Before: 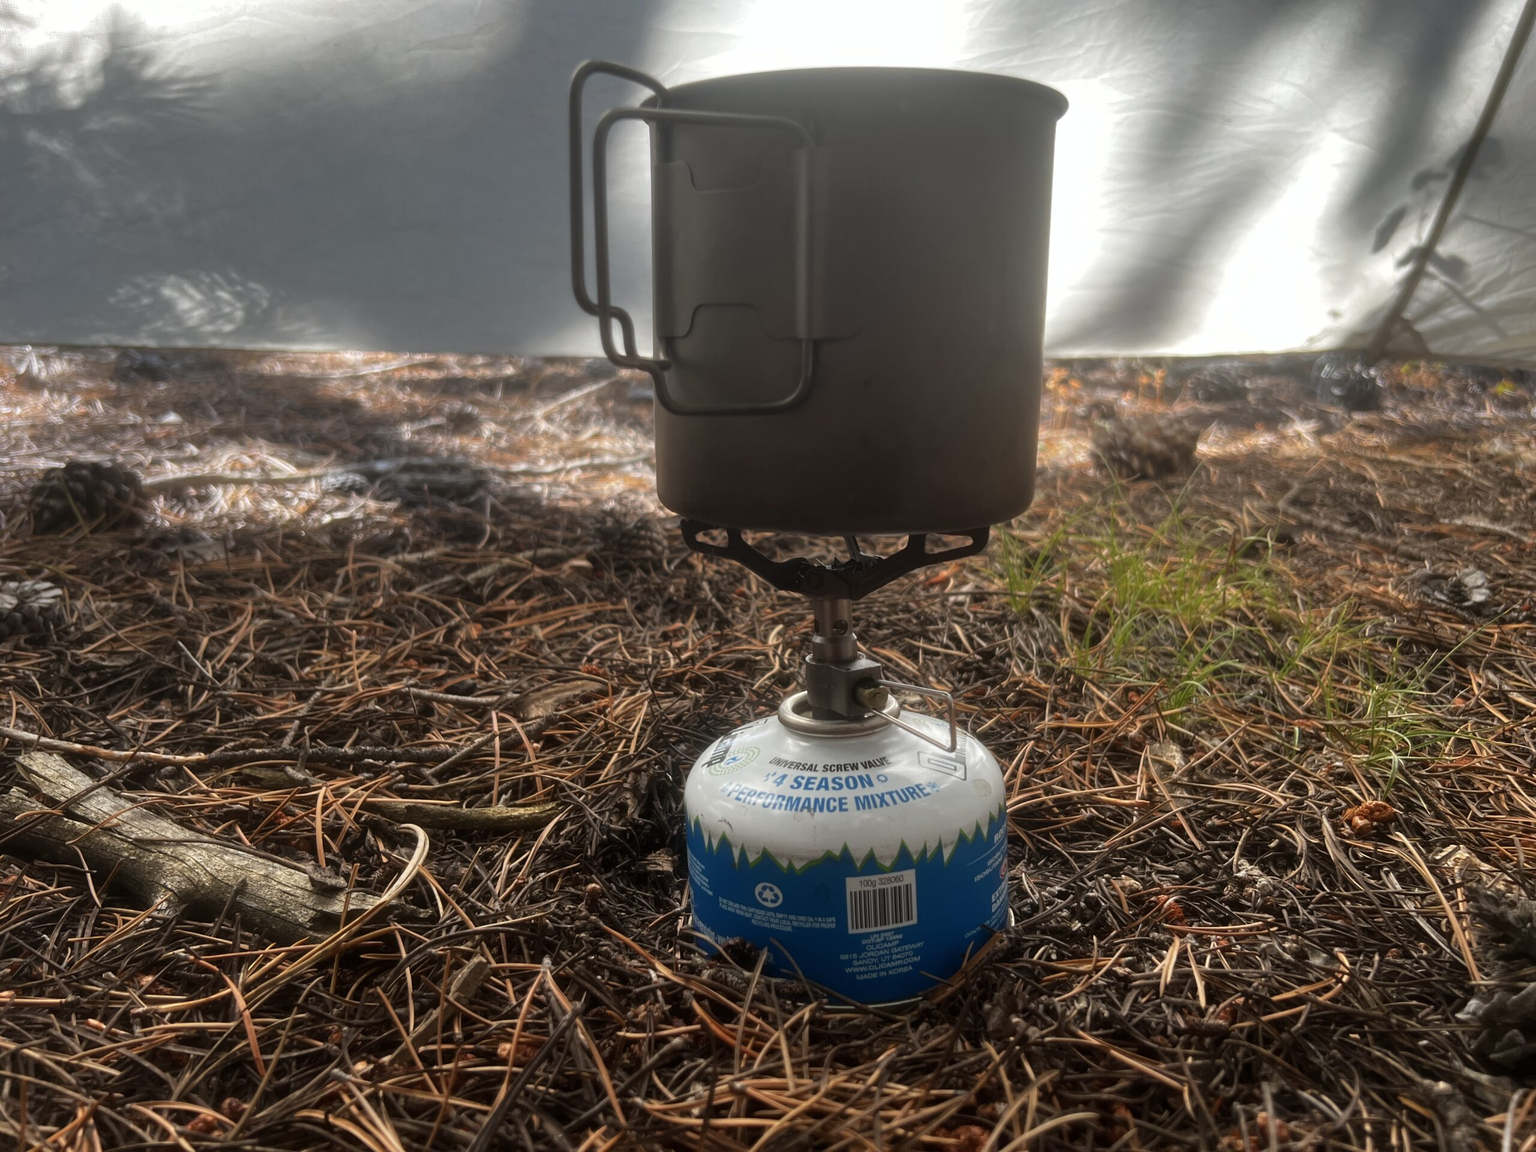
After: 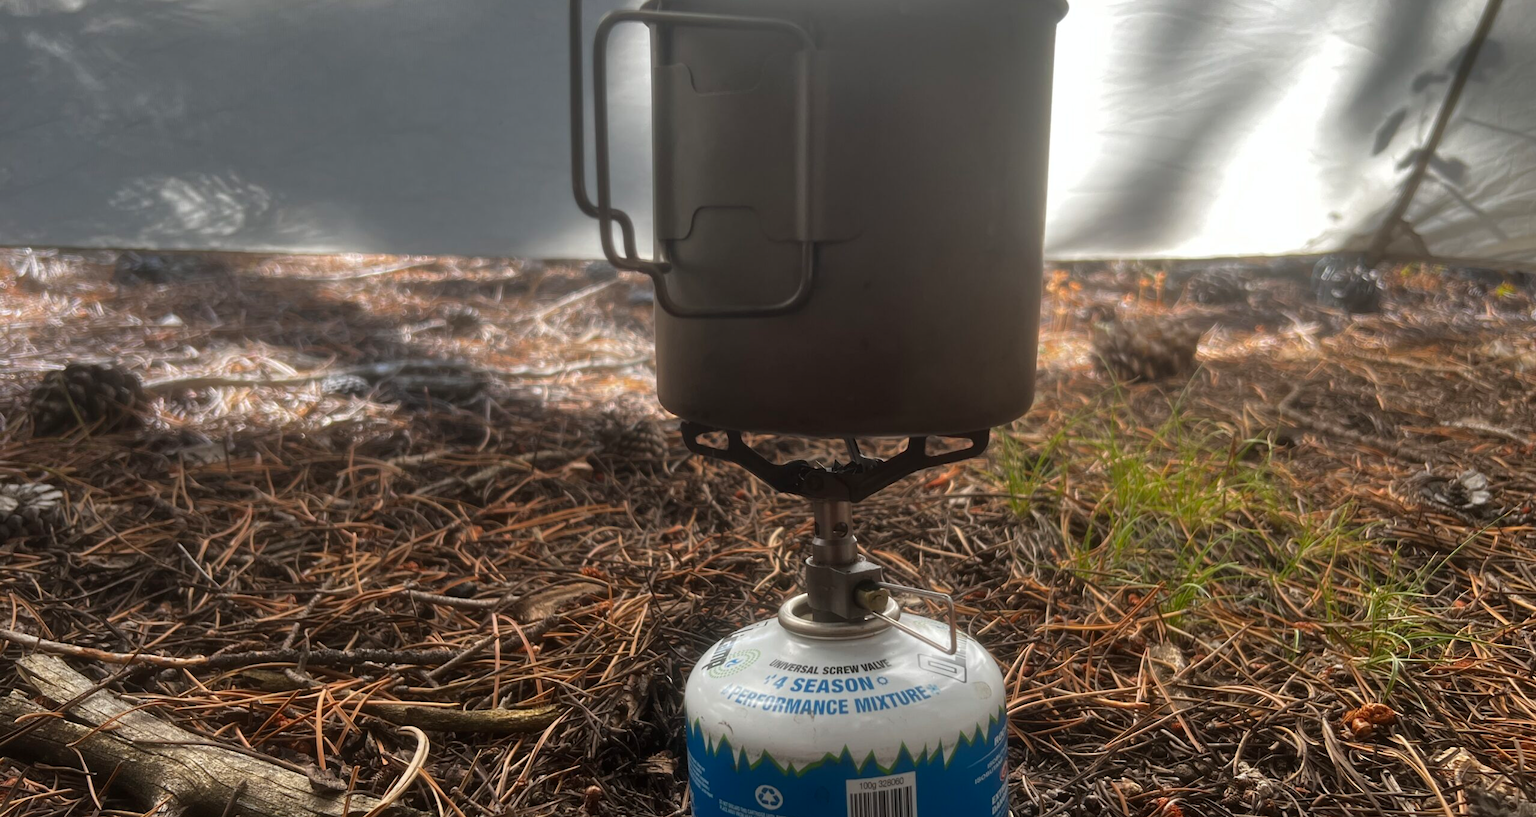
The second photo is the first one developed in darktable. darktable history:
crop and rotate: top 8.509%, bottom 20.512%
